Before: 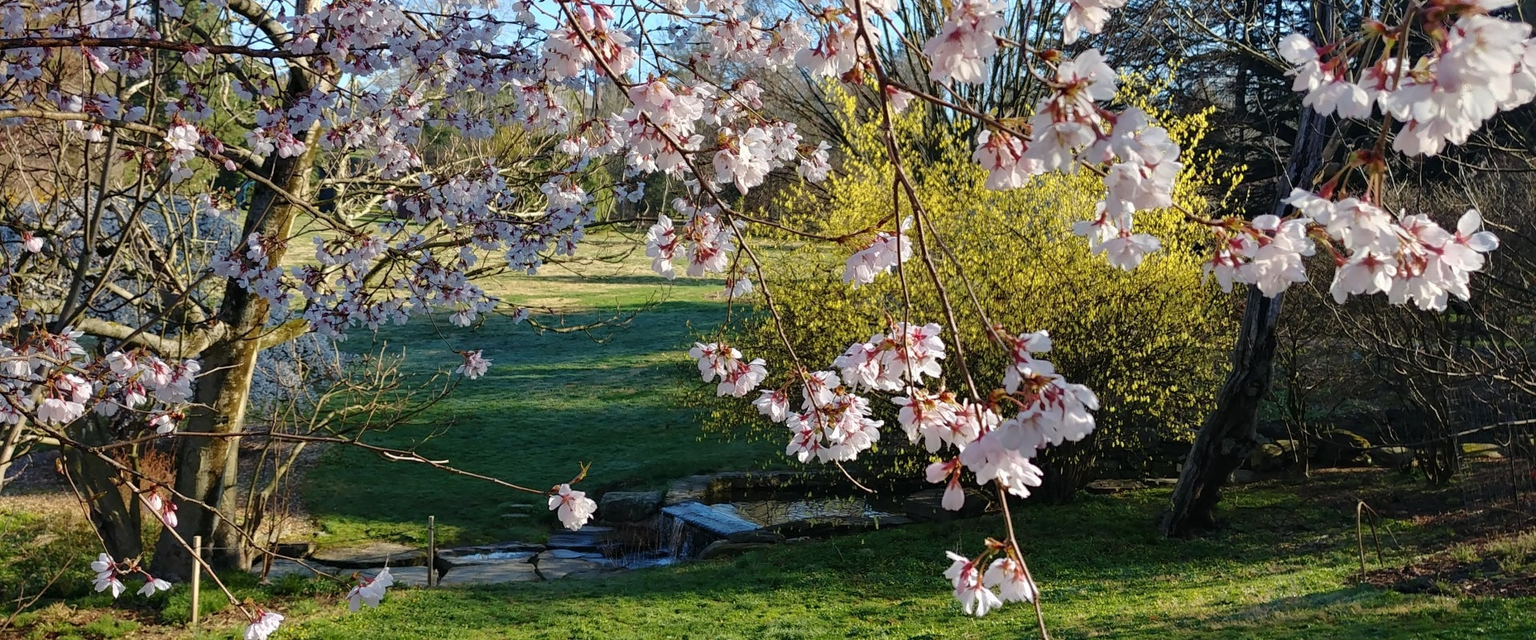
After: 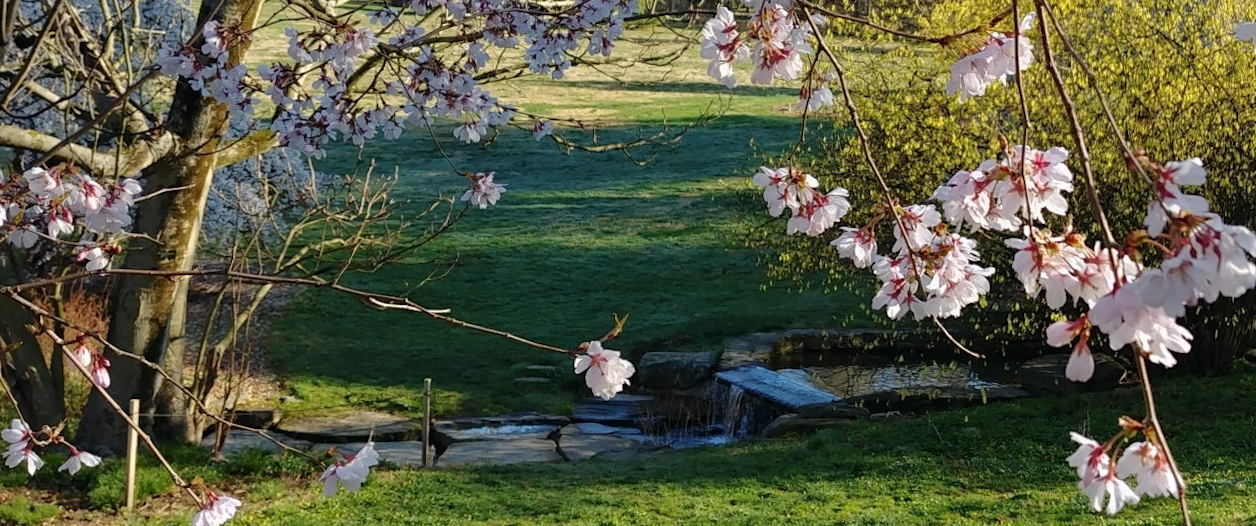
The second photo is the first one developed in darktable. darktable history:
crop and rotate: angle -0.85°, left 4.065%, top 31.899%, right 28.183%
